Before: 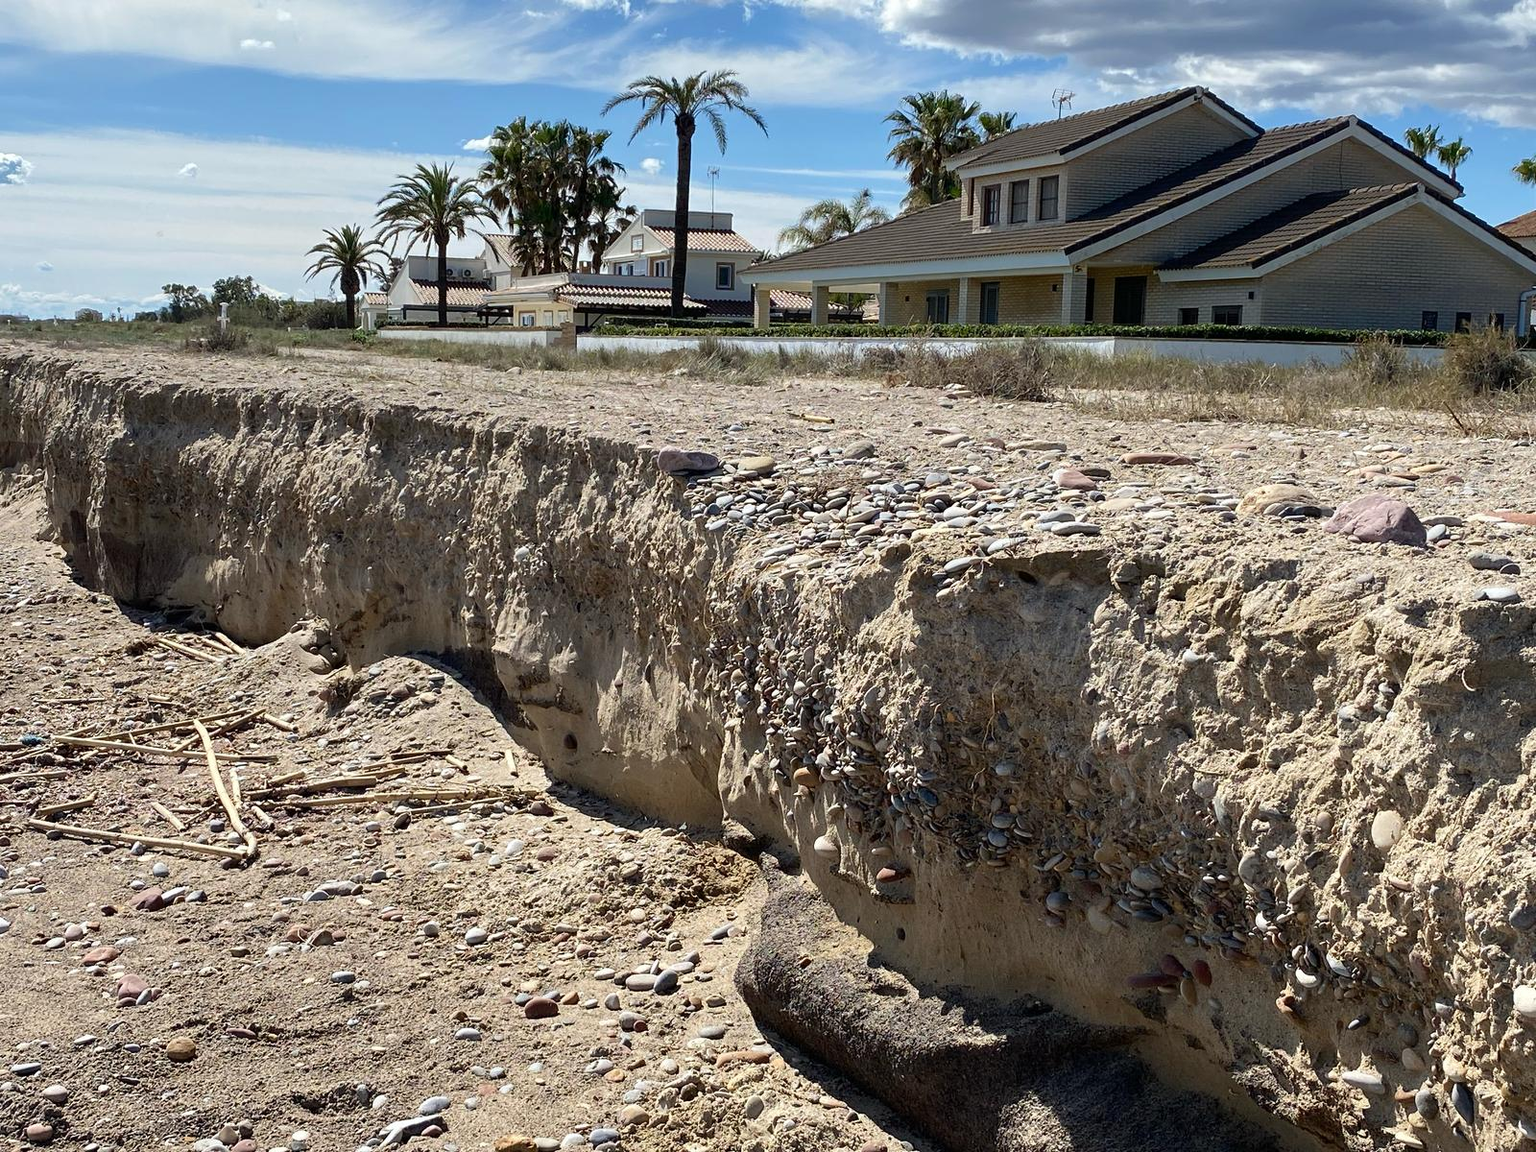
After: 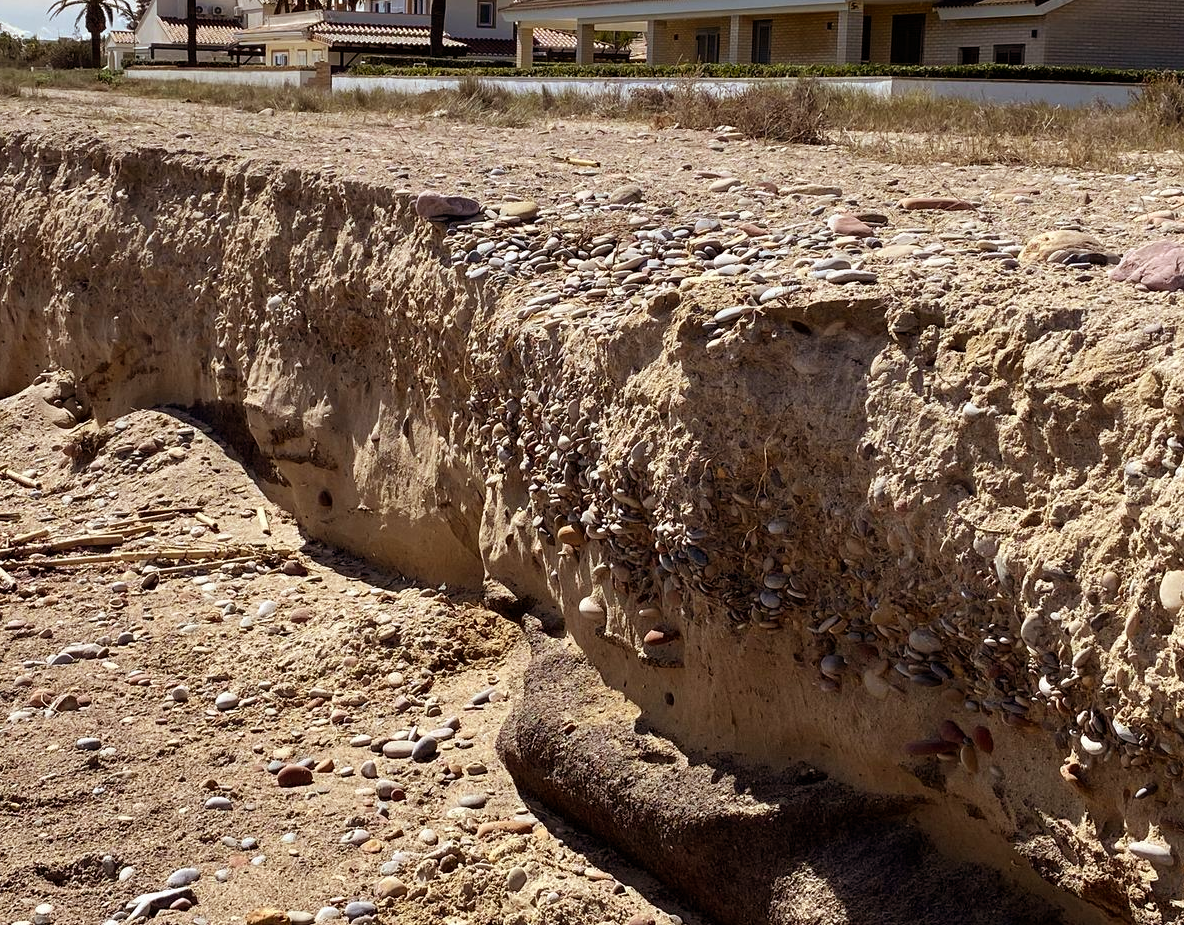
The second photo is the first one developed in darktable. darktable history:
rgb levels: mode RGB, independent channels, levels [[0, 0.5, 1], [0, 0.521, 1], [0, 0.536, 1]]
crop: left 16.871%, top 22.857%, right 9.116%
